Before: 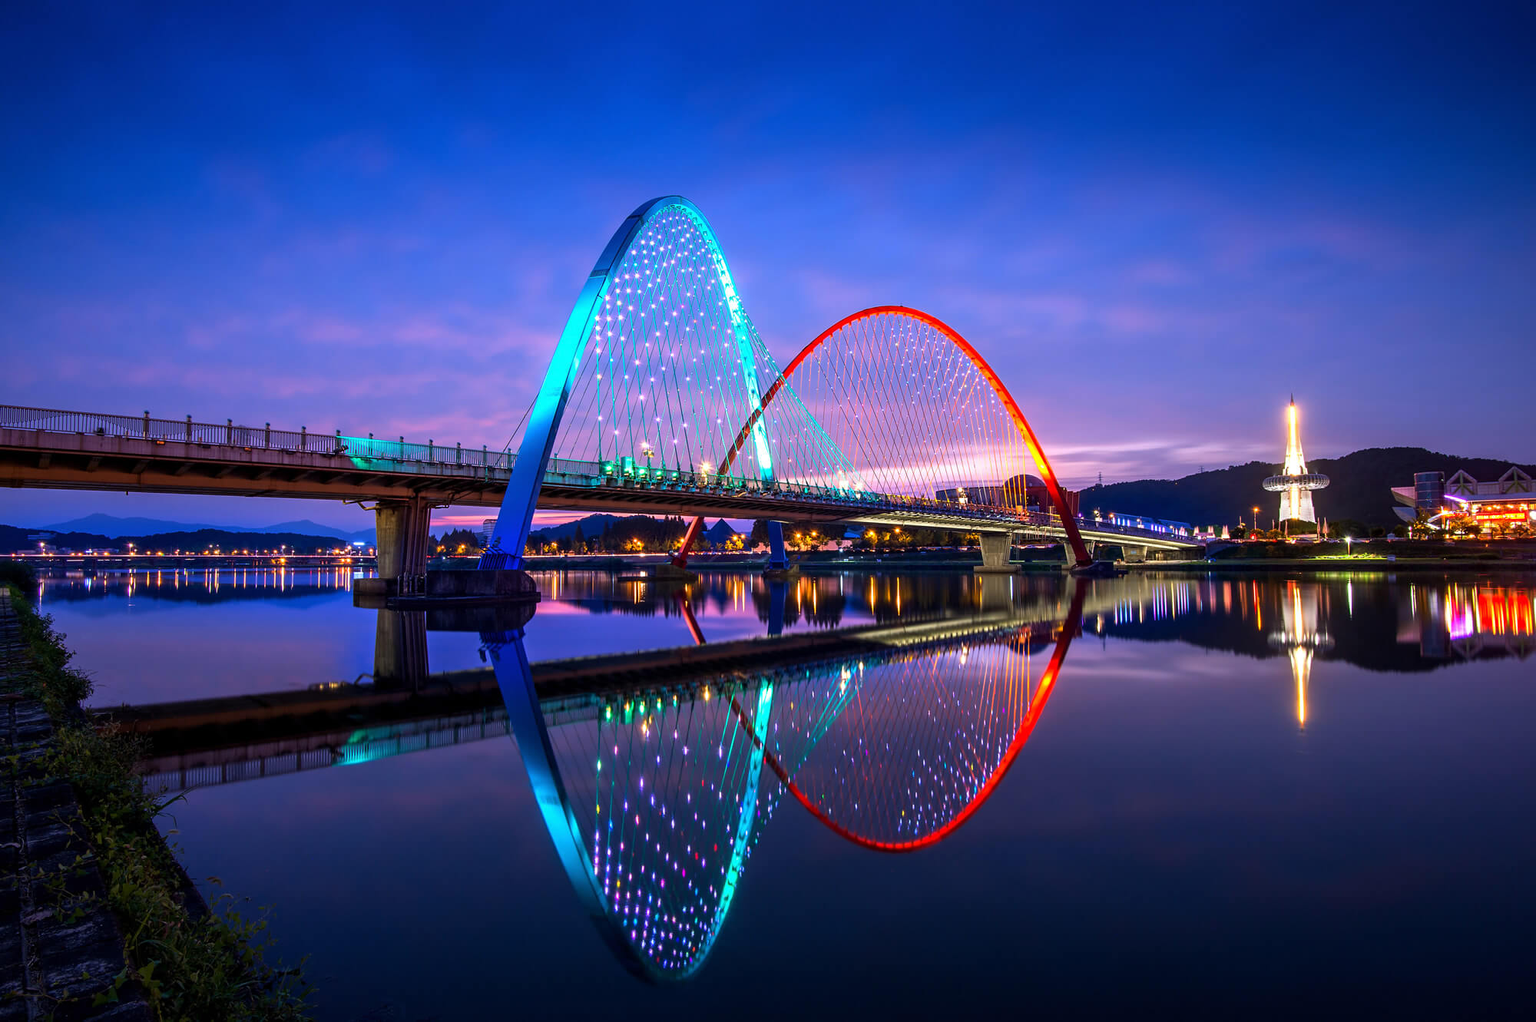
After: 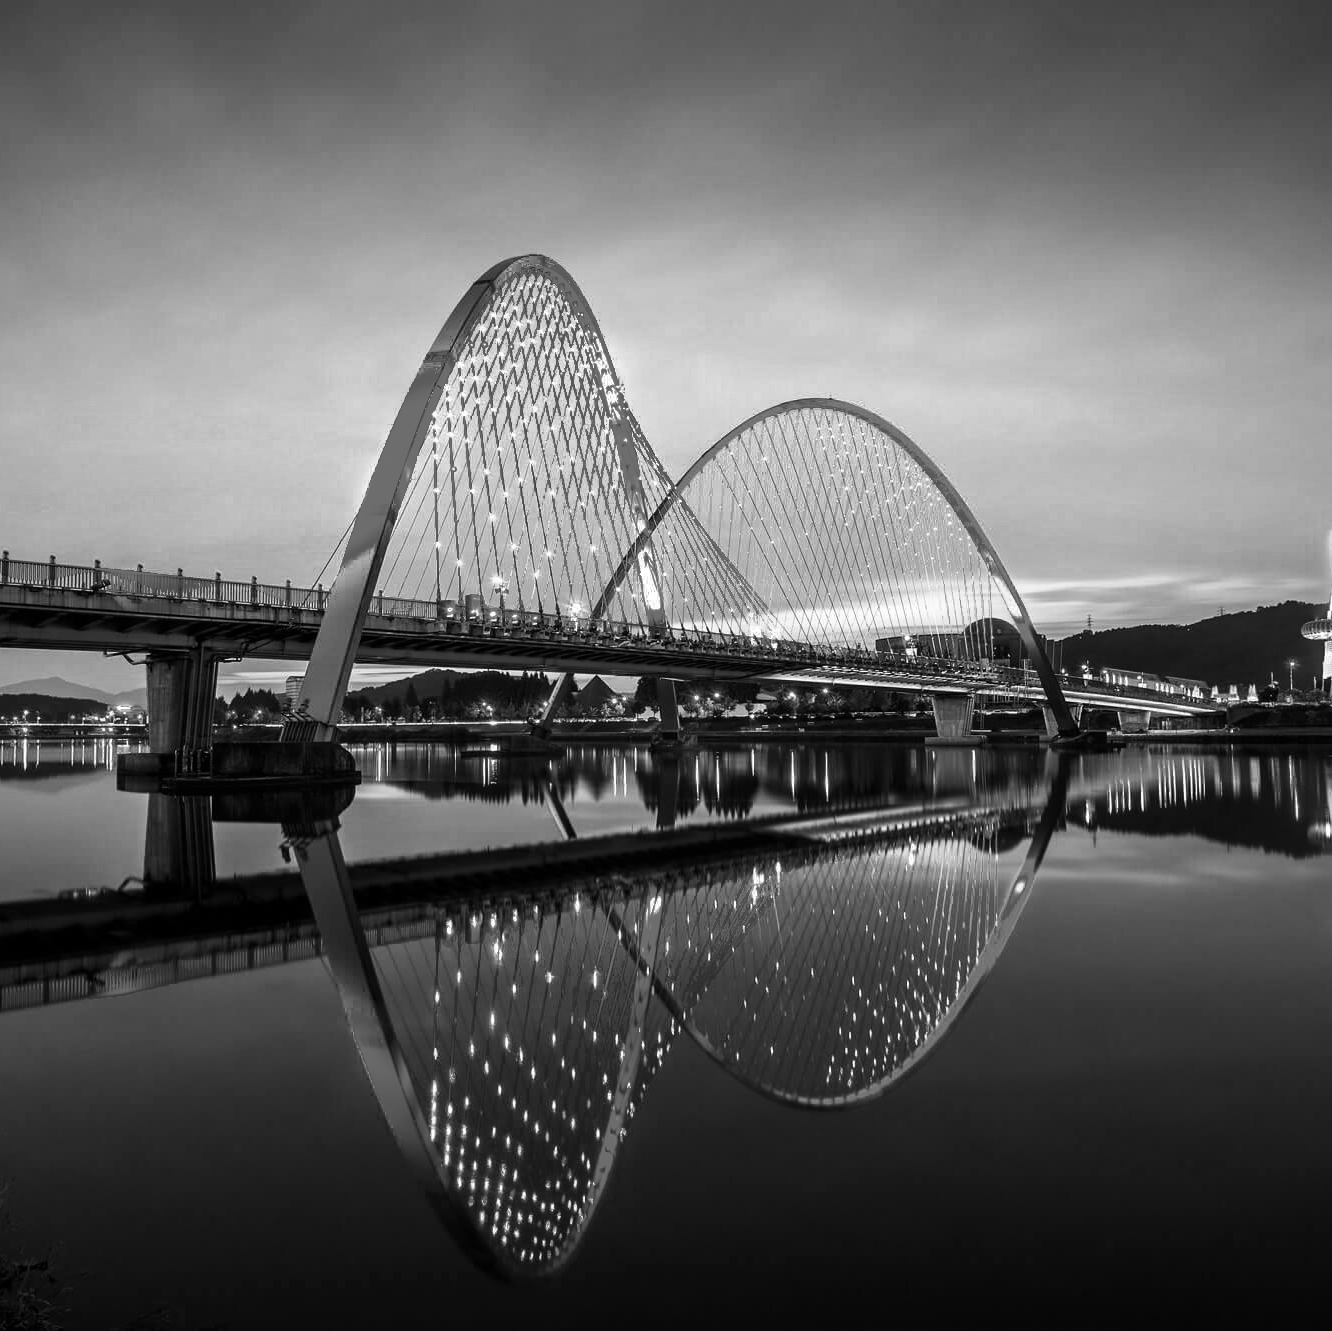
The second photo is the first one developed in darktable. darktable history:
color zones: curves: ch0 [(0.002, 0.589) (0.107, 0.484) (0.146, 0.249) (0.217, 0.352) (0.309, 0.525) (0.39, 0.404) (0.455, 0.169) (0.597, 0.055) (0.724, 0.212) (0.775, 0.691) (0.869, 0.571) (1, 0.587)]; ch1 [(0, 0) (0.143, 0) (0.286, 0) (0.429, 0) (0.571, 0) (0.714, 0) (0.857, 0)]
crop: left 17.154%, right 16.197%
contrast brightness saturation: contrast 0.11, saturation -0.158
